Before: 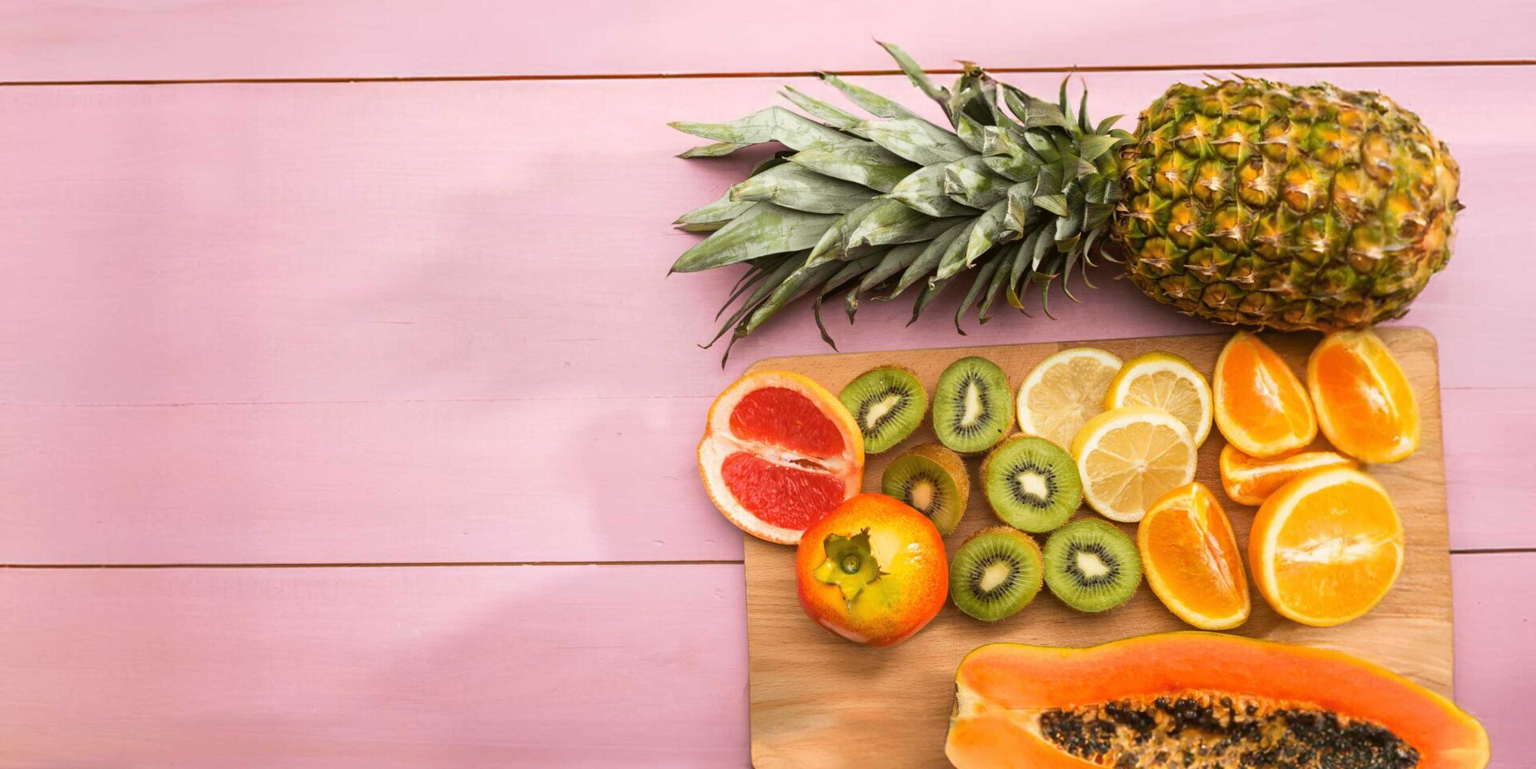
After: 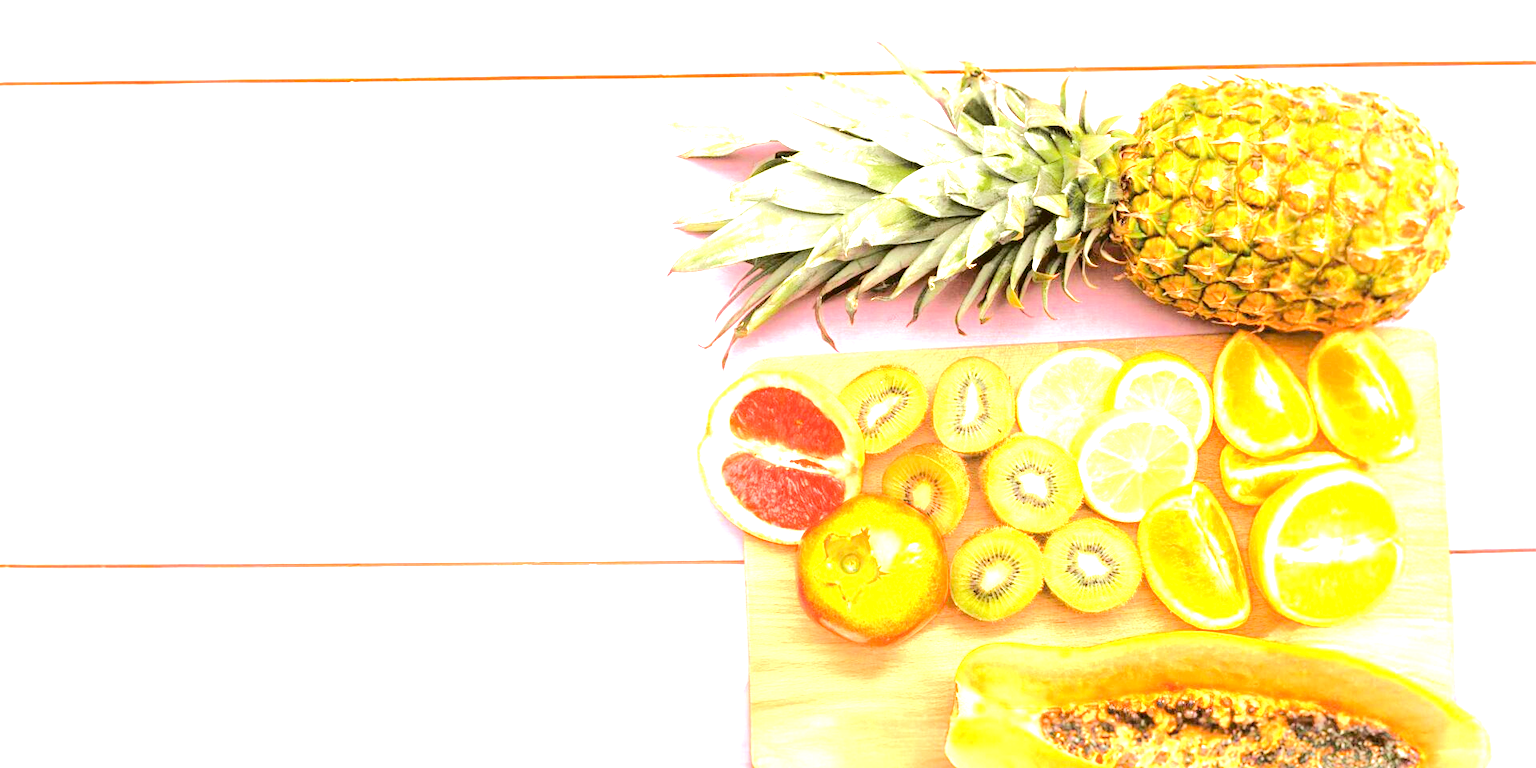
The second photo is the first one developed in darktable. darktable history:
tone equalizer: -7 EV 0.143 EV, -6 EV 0.601 EV, -5 EV 1.14 EV, -4 EV 1.33 EV, -3 EV 1.16 EV, -2 EV 0.6 EV, -1 EV 0.164 EV, edges refinement/feathering 500, mask exposure compensation -1.57 EV, preserve details no
exposure: black level correction 0.001, exposure 1.992 EV, compensate highlight preservation false
